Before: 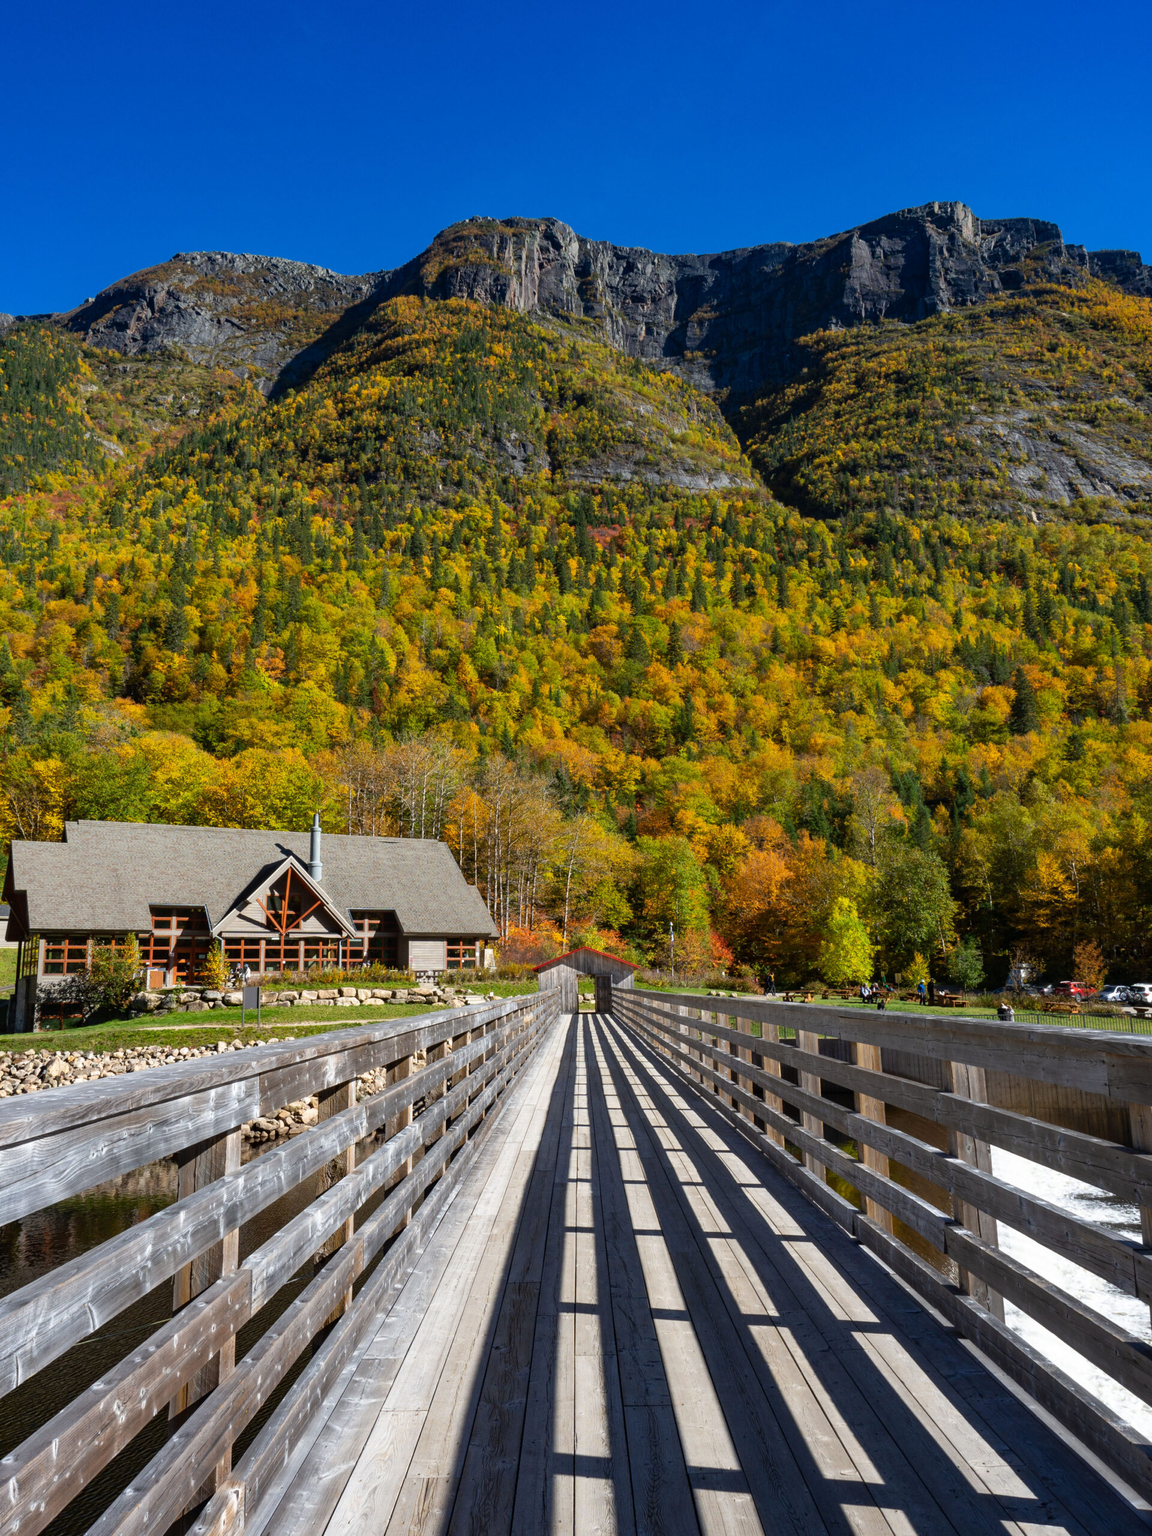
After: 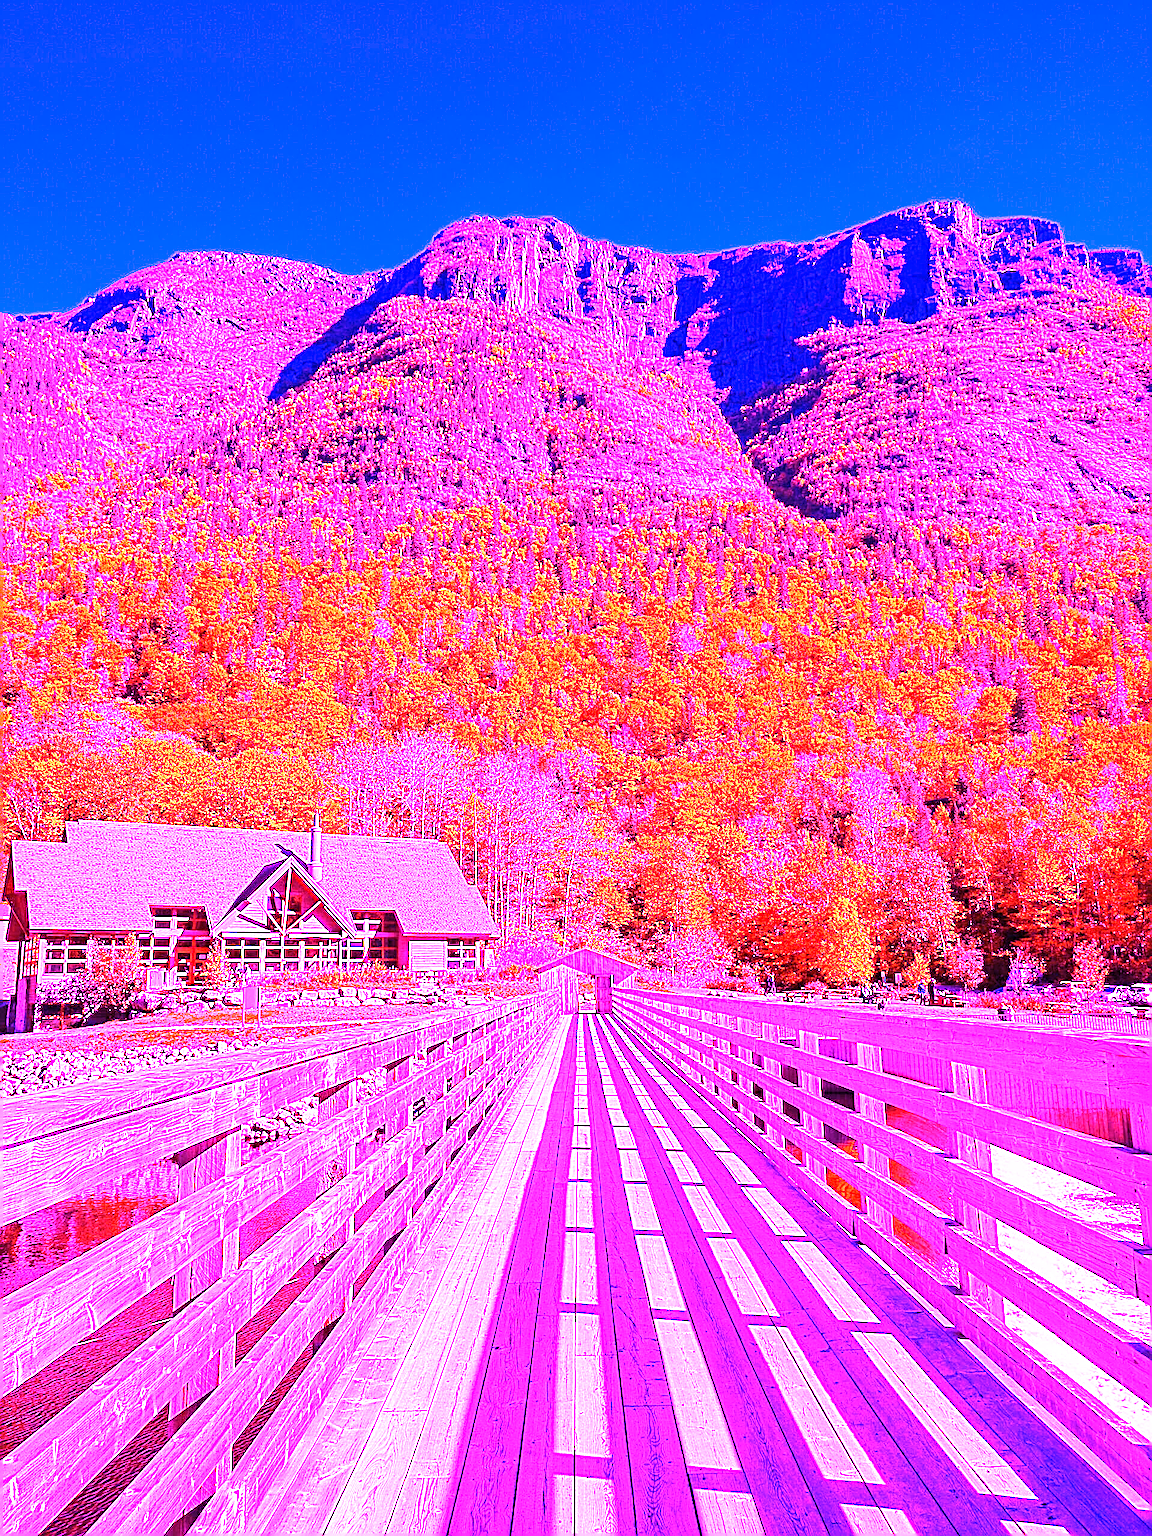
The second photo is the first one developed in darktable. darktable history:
white balance: red 8, blue 8
sharpen: on, module defaults
